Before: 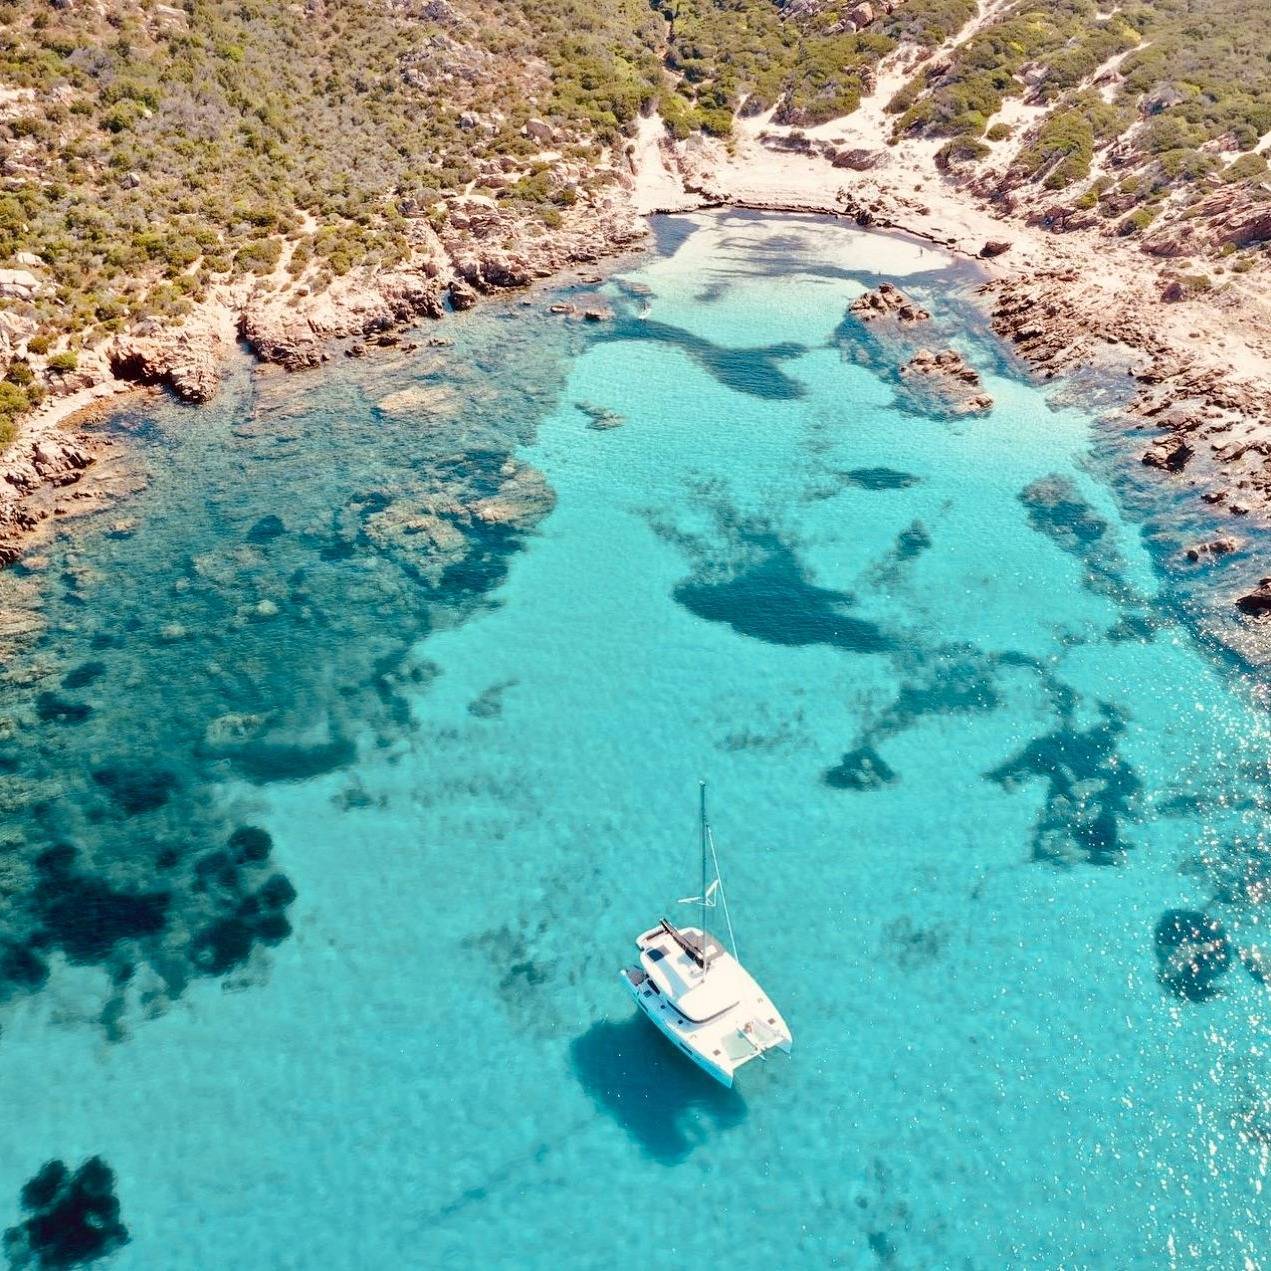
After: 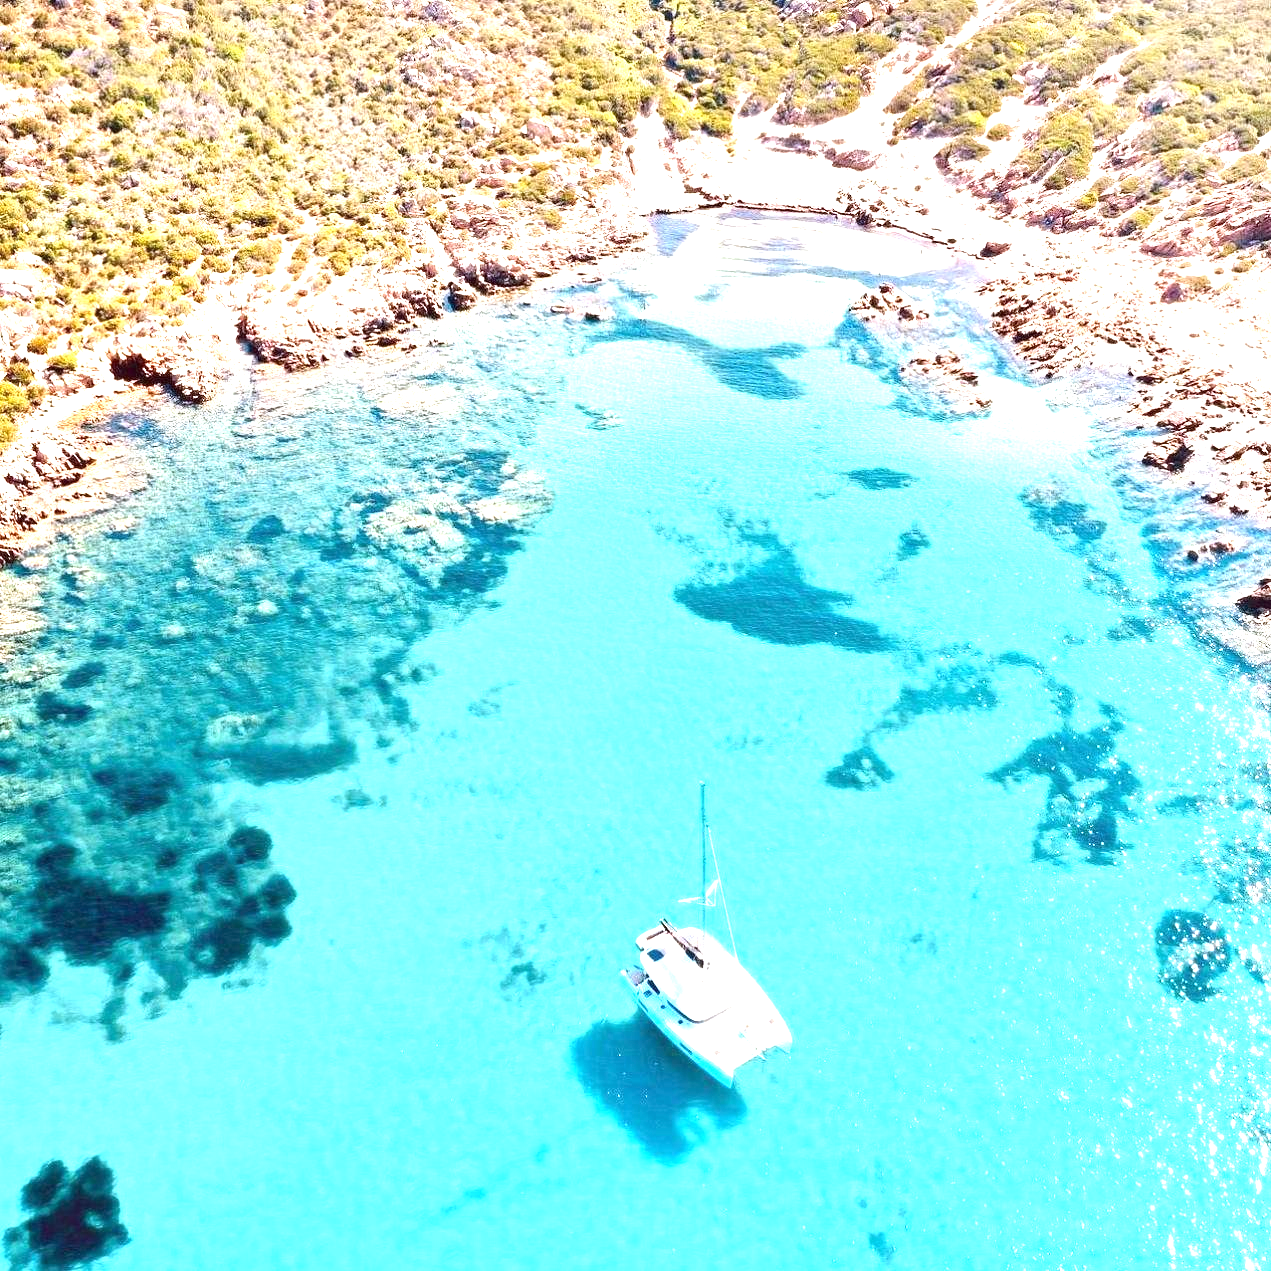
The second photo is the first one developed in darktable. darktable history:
tone equalizer: on, module defaults
exposure: black level correction 0, exposure 1.5 EV, compensate exposure bias true, compensate highlight preservation false
white balance: red 0.974, blue 1.044
